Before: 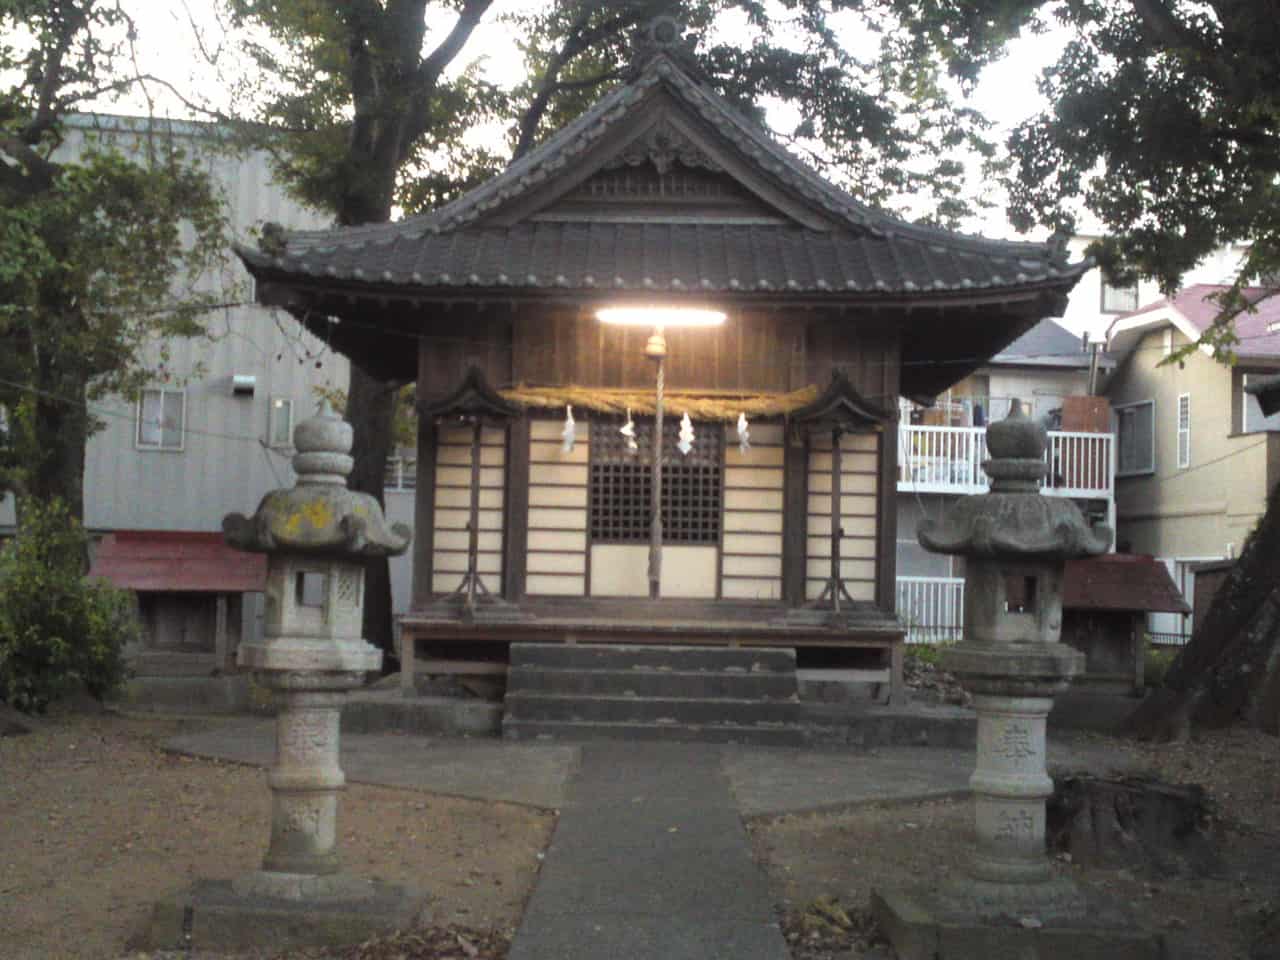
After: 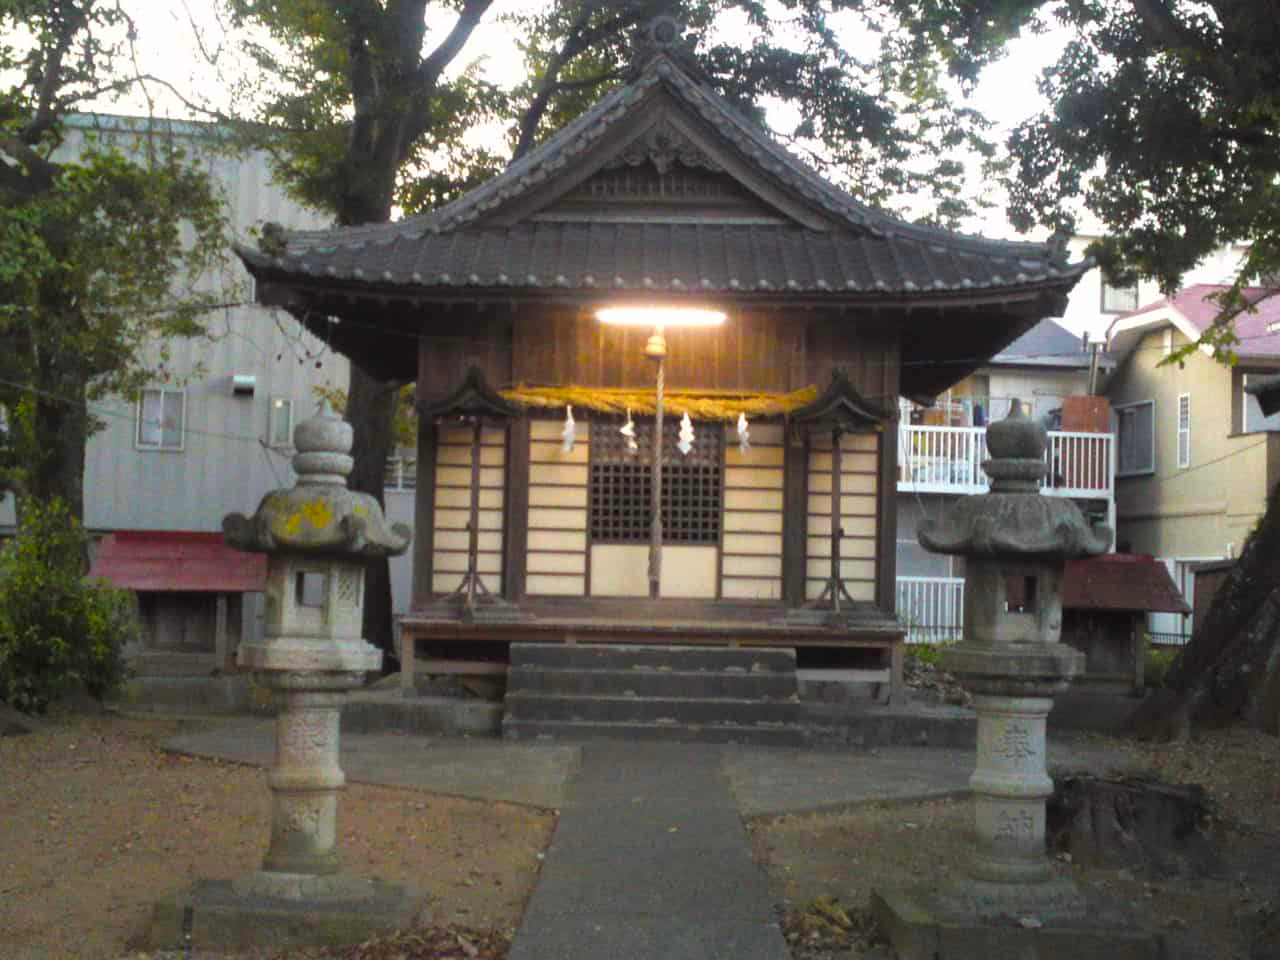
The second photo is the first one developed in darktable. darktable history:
color balance rgb: highlights gain › chroma 0.574%, highlights gain › hue 55.92°, shadows fall-off 298.356%, white fulcrum 1.99 EV, highlights fall-off 298.5%, perceptual saturation grading › global saturation 20%, perceptual saturation grading › highlights -24.985%, perceptual saturation grading › shadows 26.13%, mask middle-gray fulcrum 99.297%, global vibrance 20%, contrast gray fulcrum 38.424%
